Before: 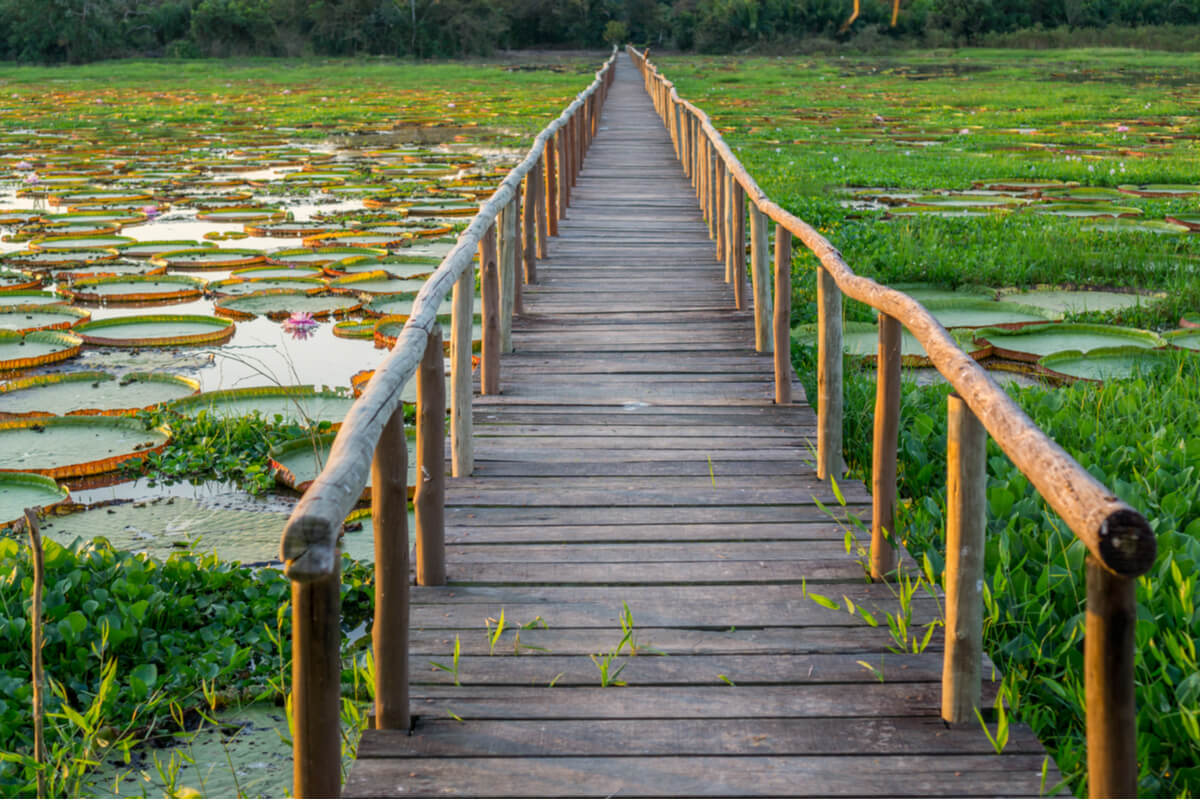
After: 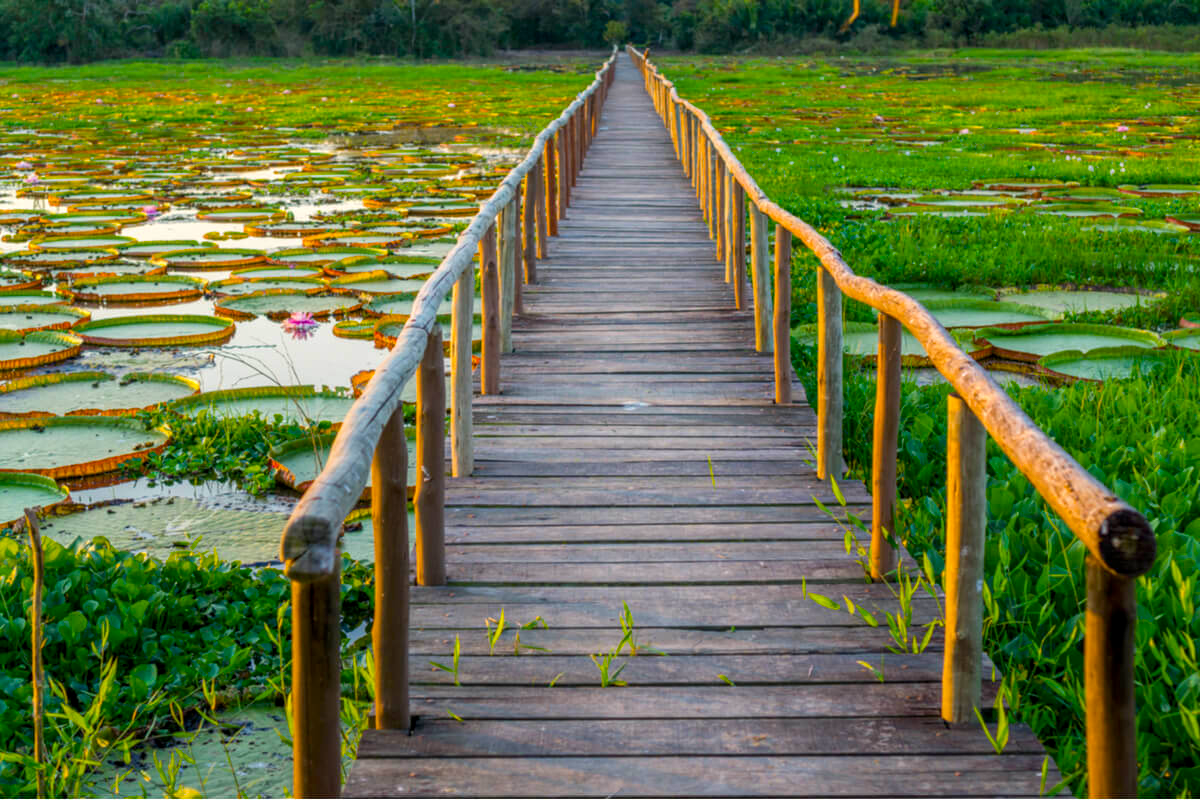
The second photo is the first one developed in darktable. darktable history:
local contrast: highlights 100%, shadows 100%, detail 120%, midtone range 0.2
tone equalizer: on, module defaults
color balance rgb: linear chroma grading › global chroma 15%, perceptual saturation grading › global saturation 30%
